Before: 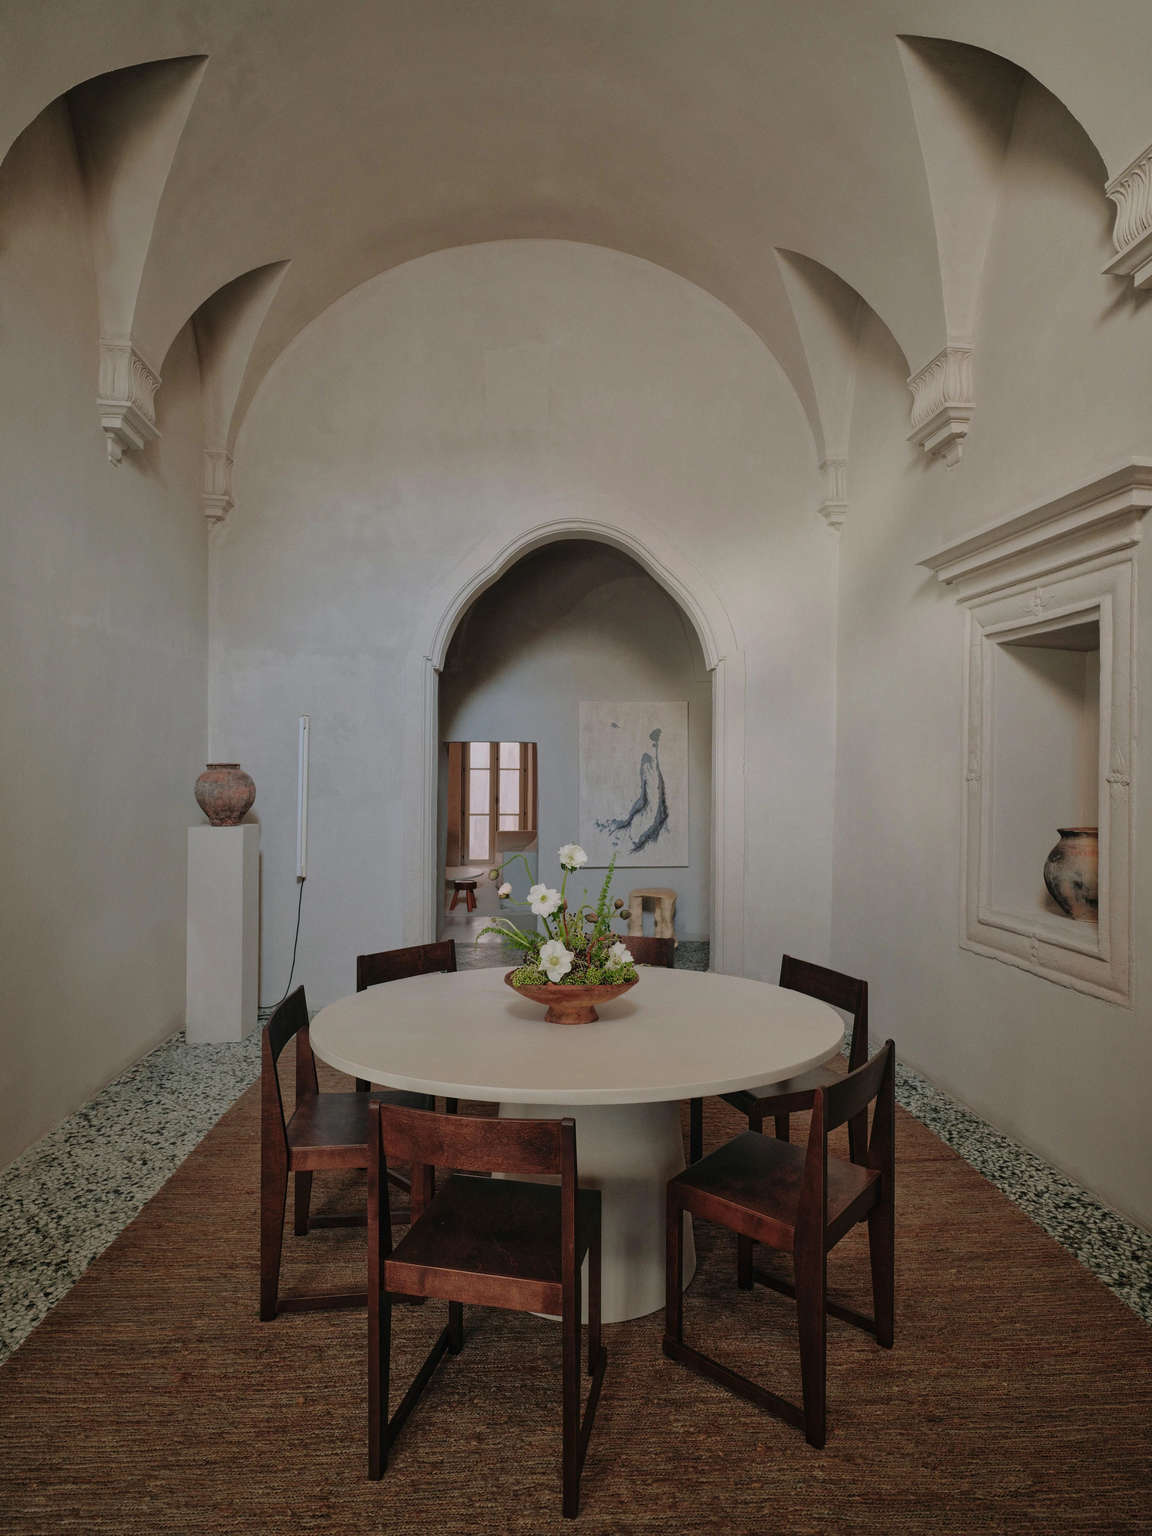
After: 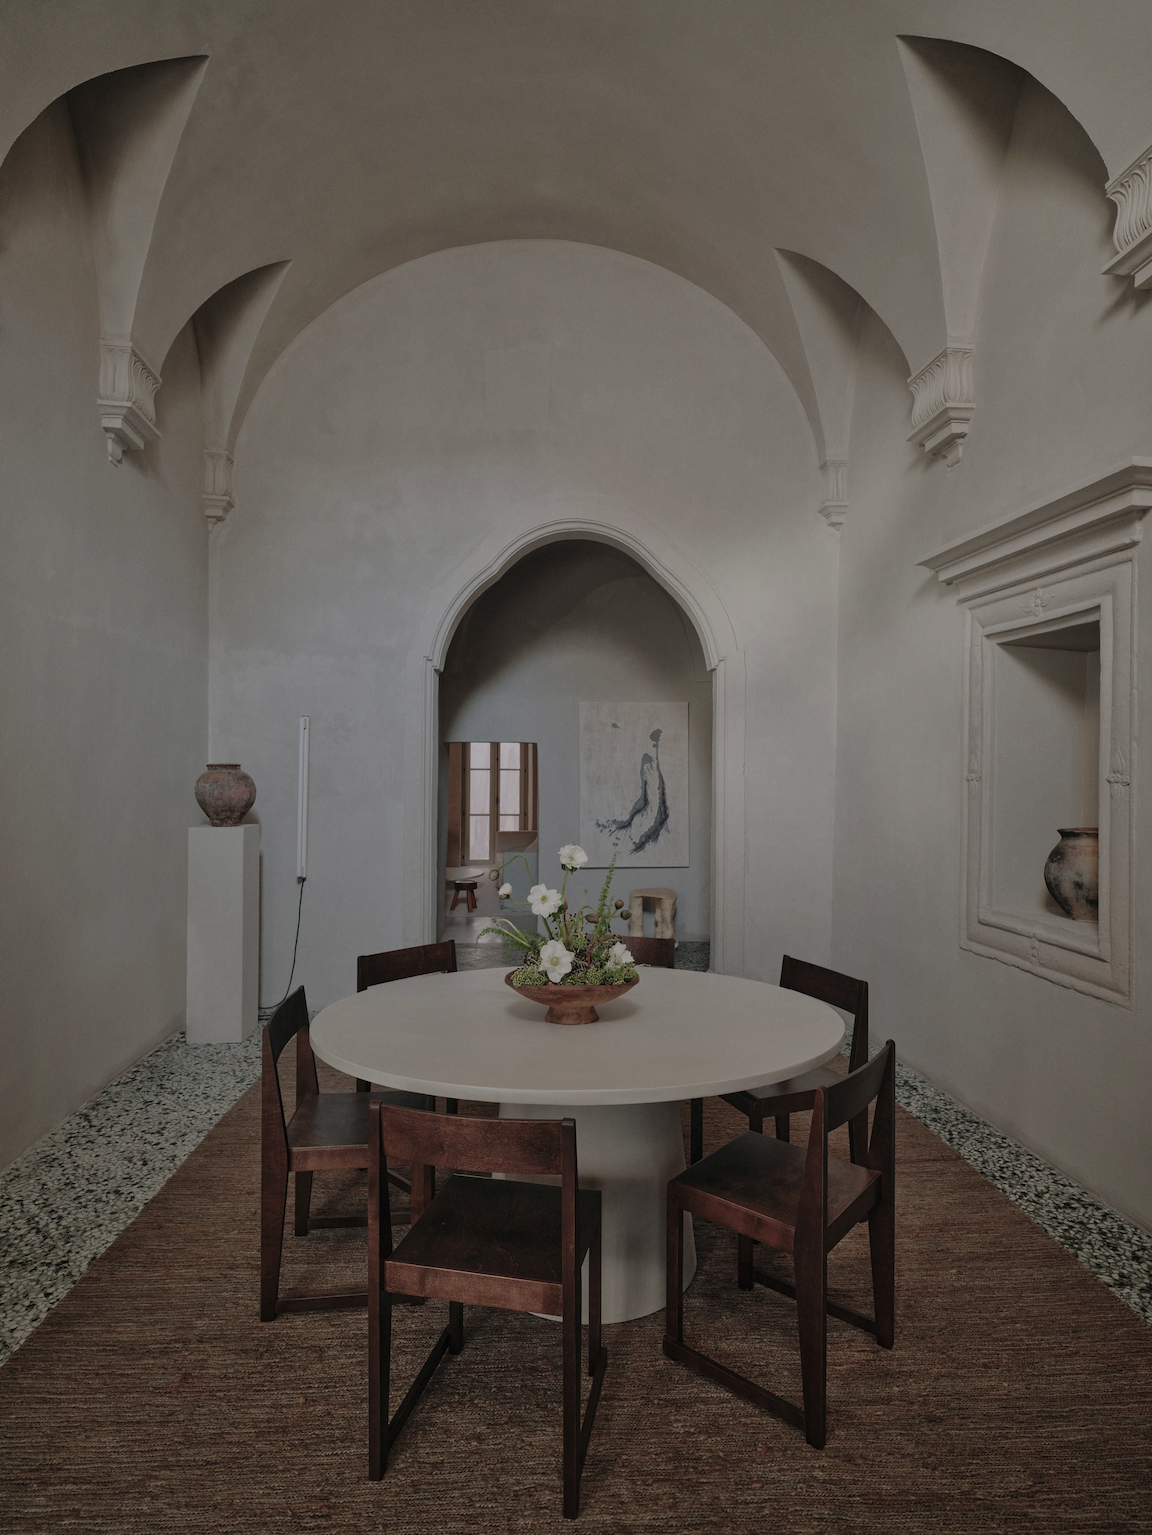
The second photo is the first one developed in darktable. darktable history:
contrast brightness saturation: contrast 0.101, saturation -0.364
tone equalizer: -8 EV 0.251 EV, -7 EV 0.42 EV, -6 EV 0.413 EV, -5 EV 0.219 EV, -3 EV -0.276 EV, -2 EV -0.426 EV, -1 EV -0.425 EV, +0 EV -0.243 EV, mask exposure compensation -0.505 EV
